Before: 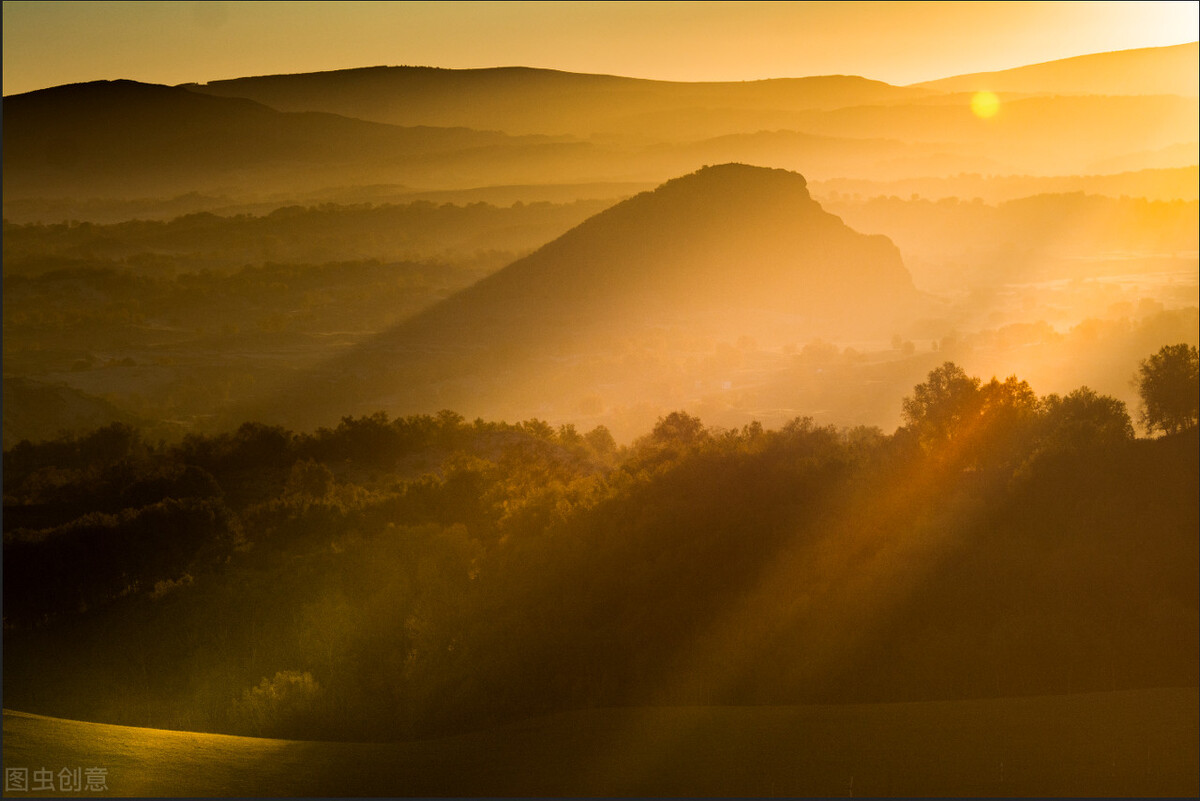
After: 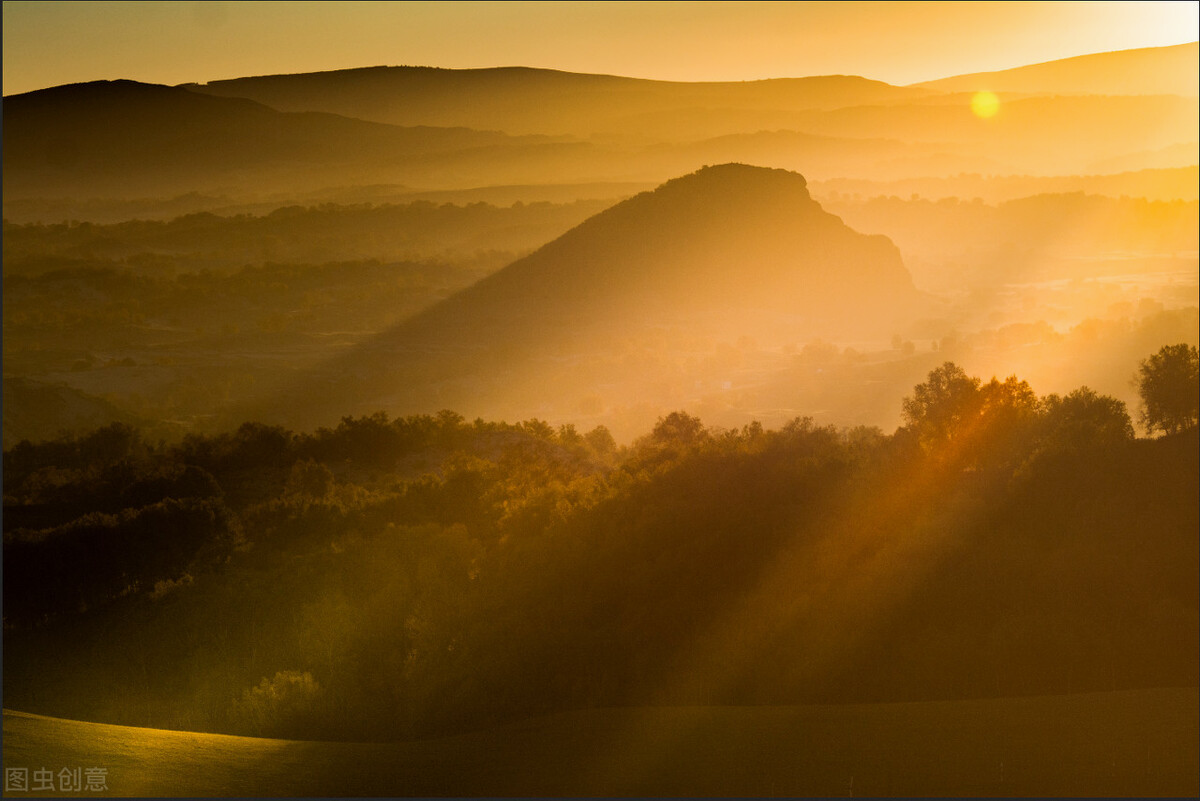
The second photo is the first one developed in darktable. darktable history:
tone equalizer: -7 EV 0.166 EV, -6 EV 0.147 EV, -5 EV 0.096 EV, -4 EV 0.022 EV, -2 EV -0.04 EV, -1 EV -0.055 EV, +0 EV -0.046 EV, edges refinement/feathering 500, mask exposure compensation -1.57 EV, preserve details no
